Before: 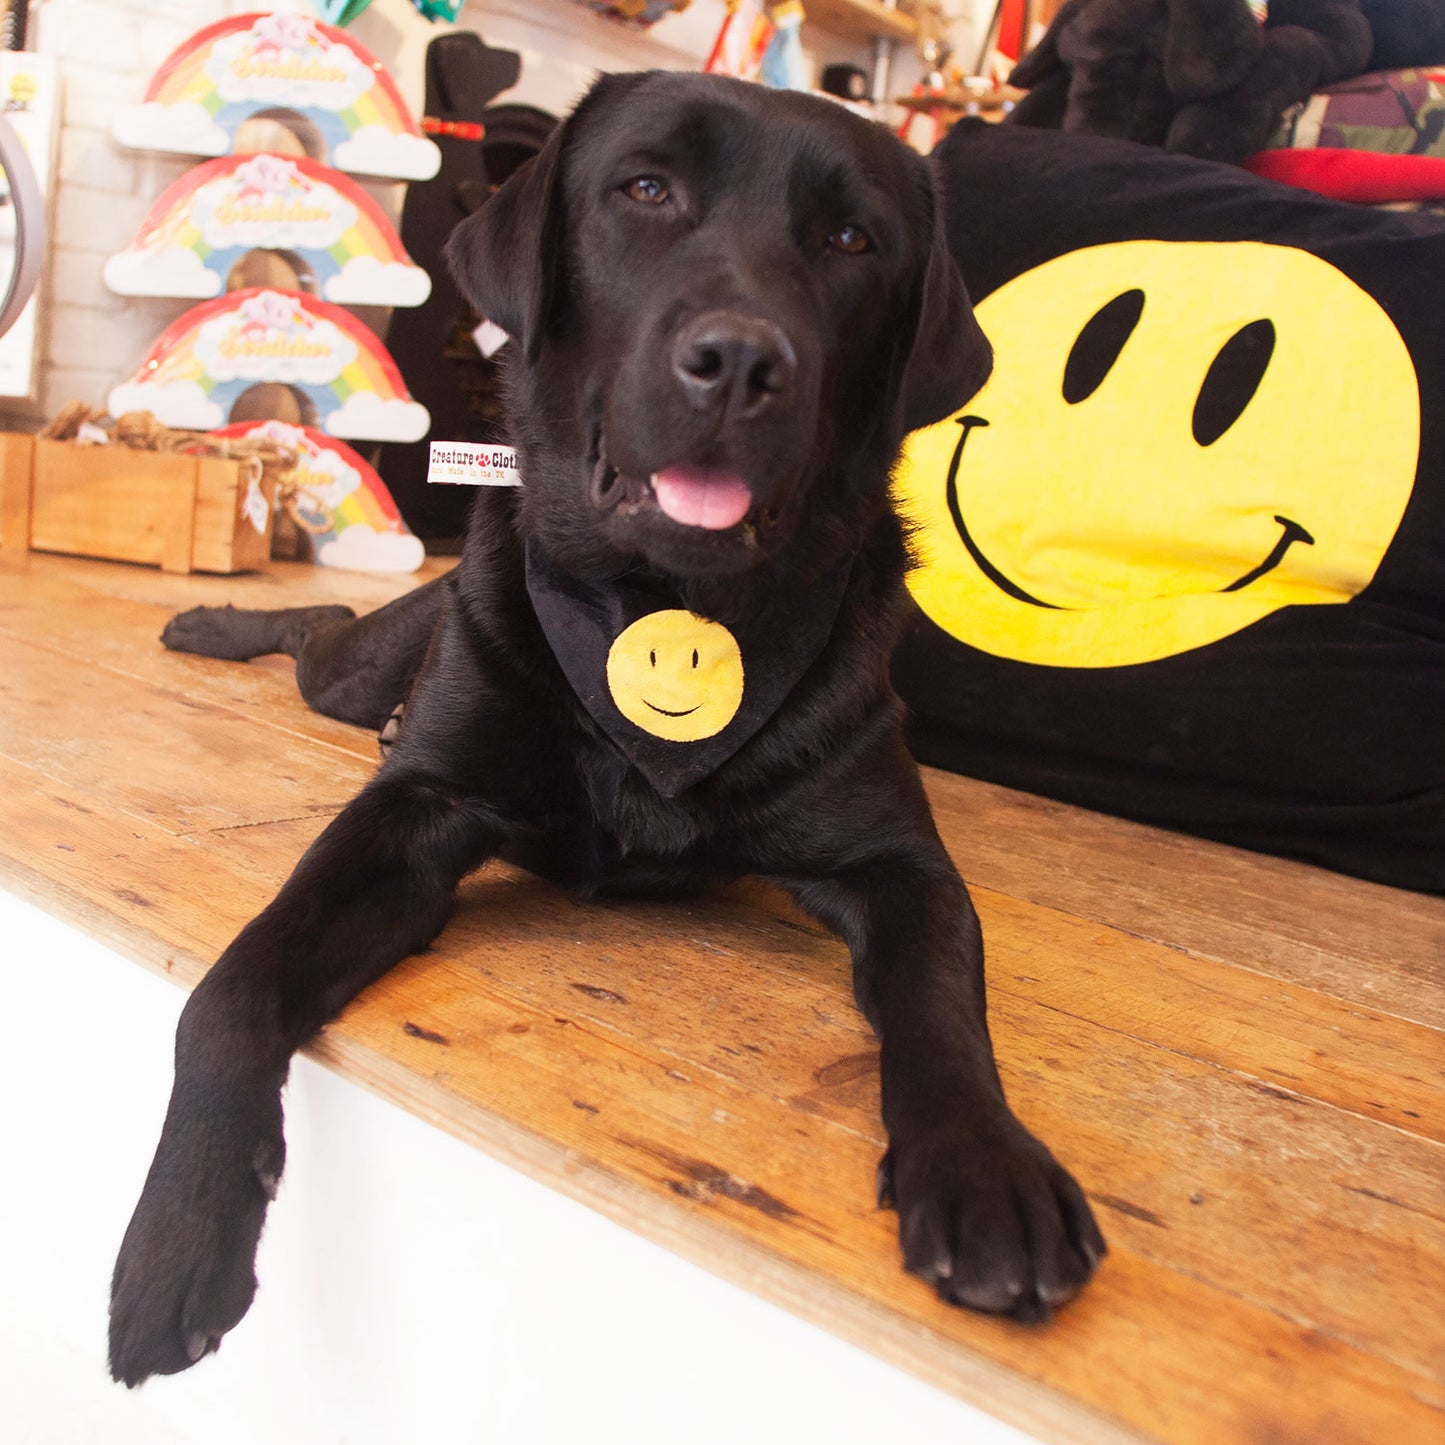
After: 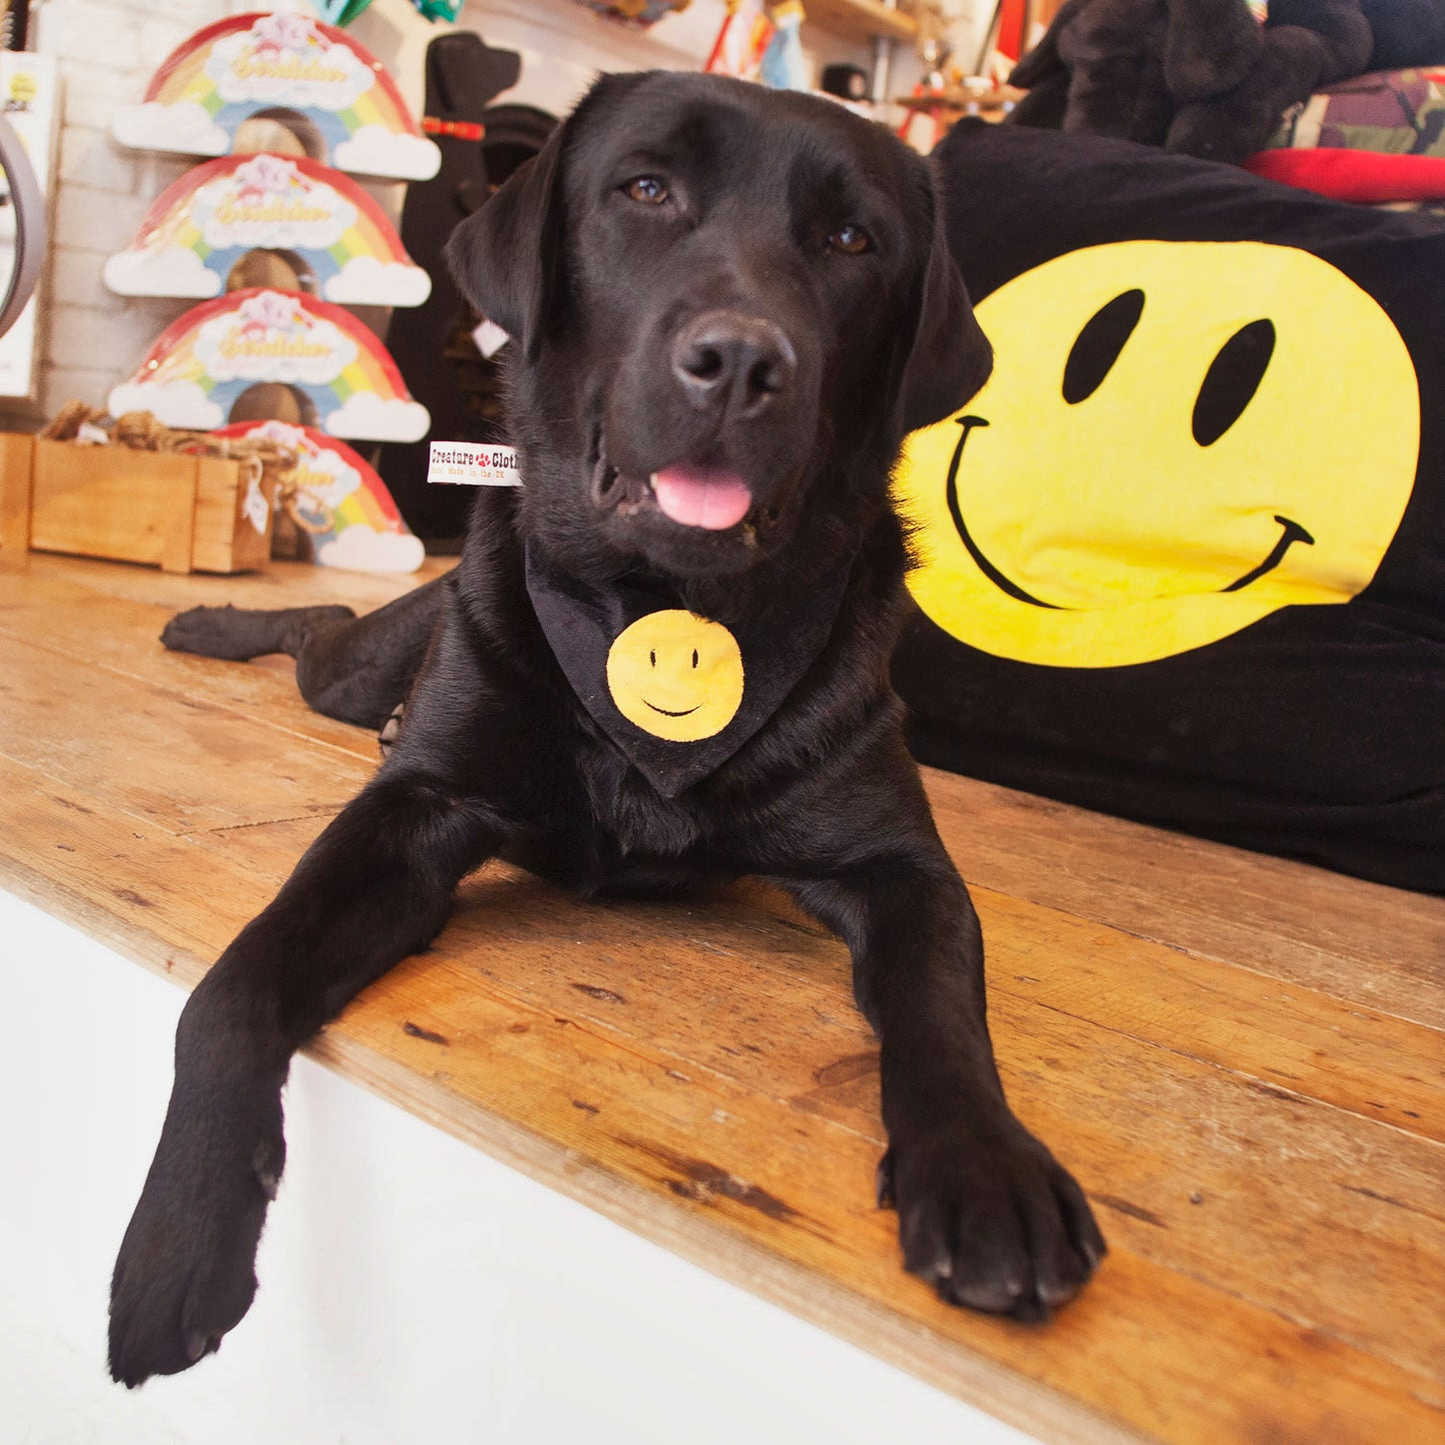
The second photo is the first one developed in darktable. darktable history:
exposure: exposure -0.116 EV, compensate exposure bias true, compensate highlight preservation false
shadows and highlights: low approximation 0.01, soften with gaussian
